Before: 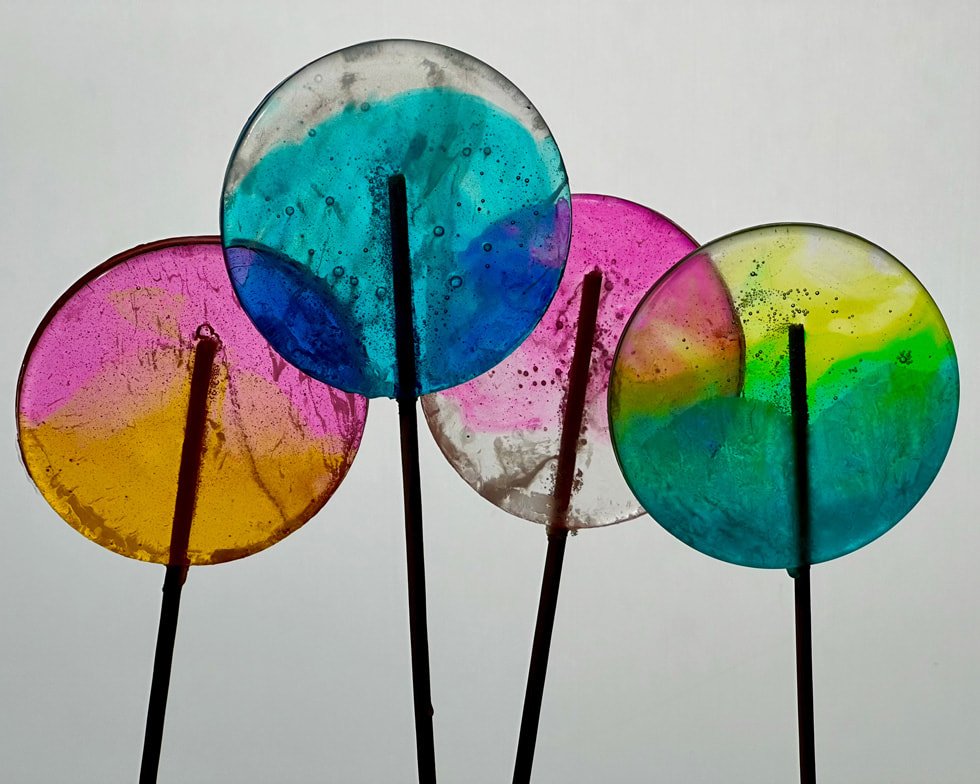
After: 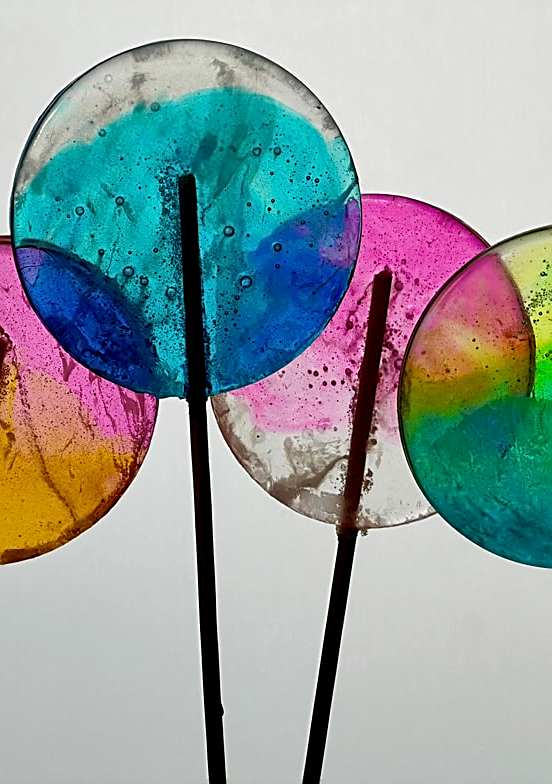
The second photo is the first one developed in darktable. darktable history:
exposure: black level correction 0.001, exposure 0.14 EV, compensate highlight preservation false
sharpen: on, module defaults
crop: left 21.437%, right 22.196%
